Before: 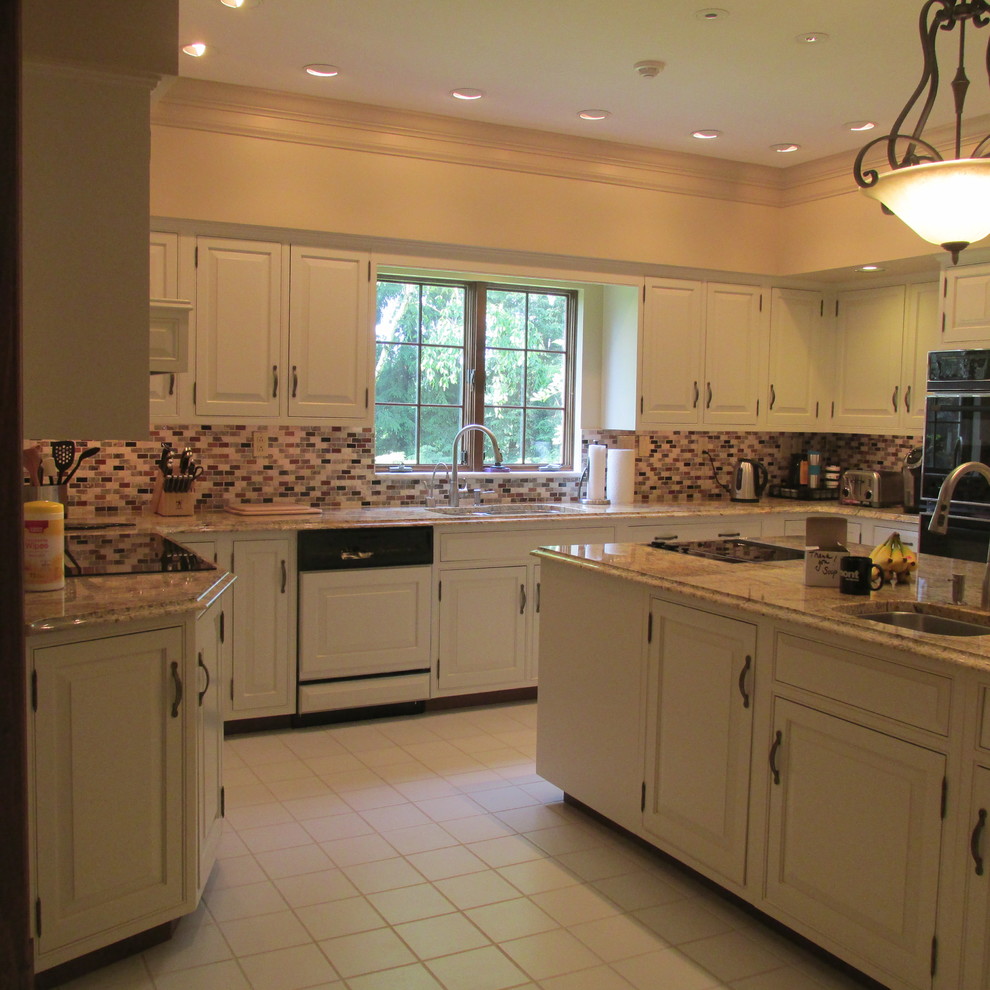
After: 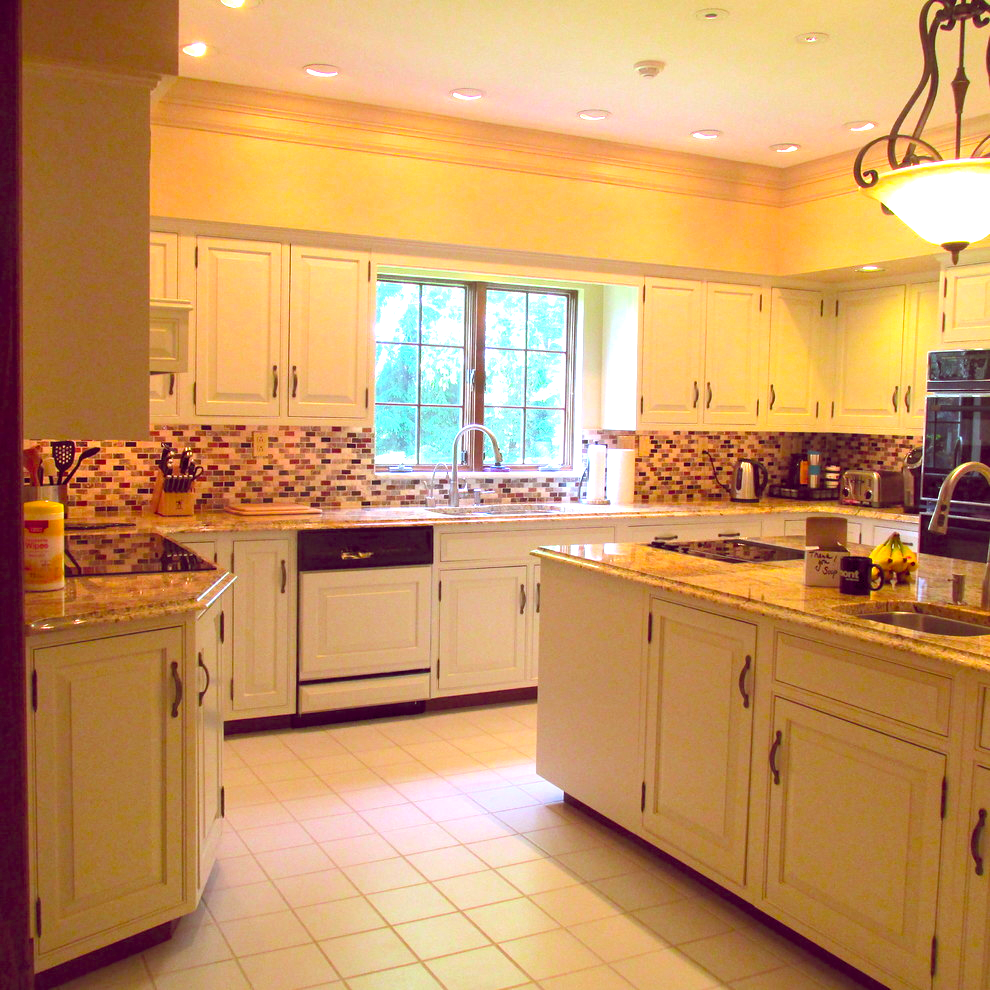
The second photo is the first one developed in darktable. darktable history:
color balance rgb: highlights gain › luminance 16.768%, highlights gain › chroma 2.934%, highlights gain › hue 256.96°, global offset › chroma 0.276%, global offset › hue 319.36°, perceptual saturation grading › global saturation 37.005%, perceptual saturation grading › shadows 35.934%, global vibrance 15.156%
exposure: black level correction 0, exposure 1 EV, compensate highlight preservation false
